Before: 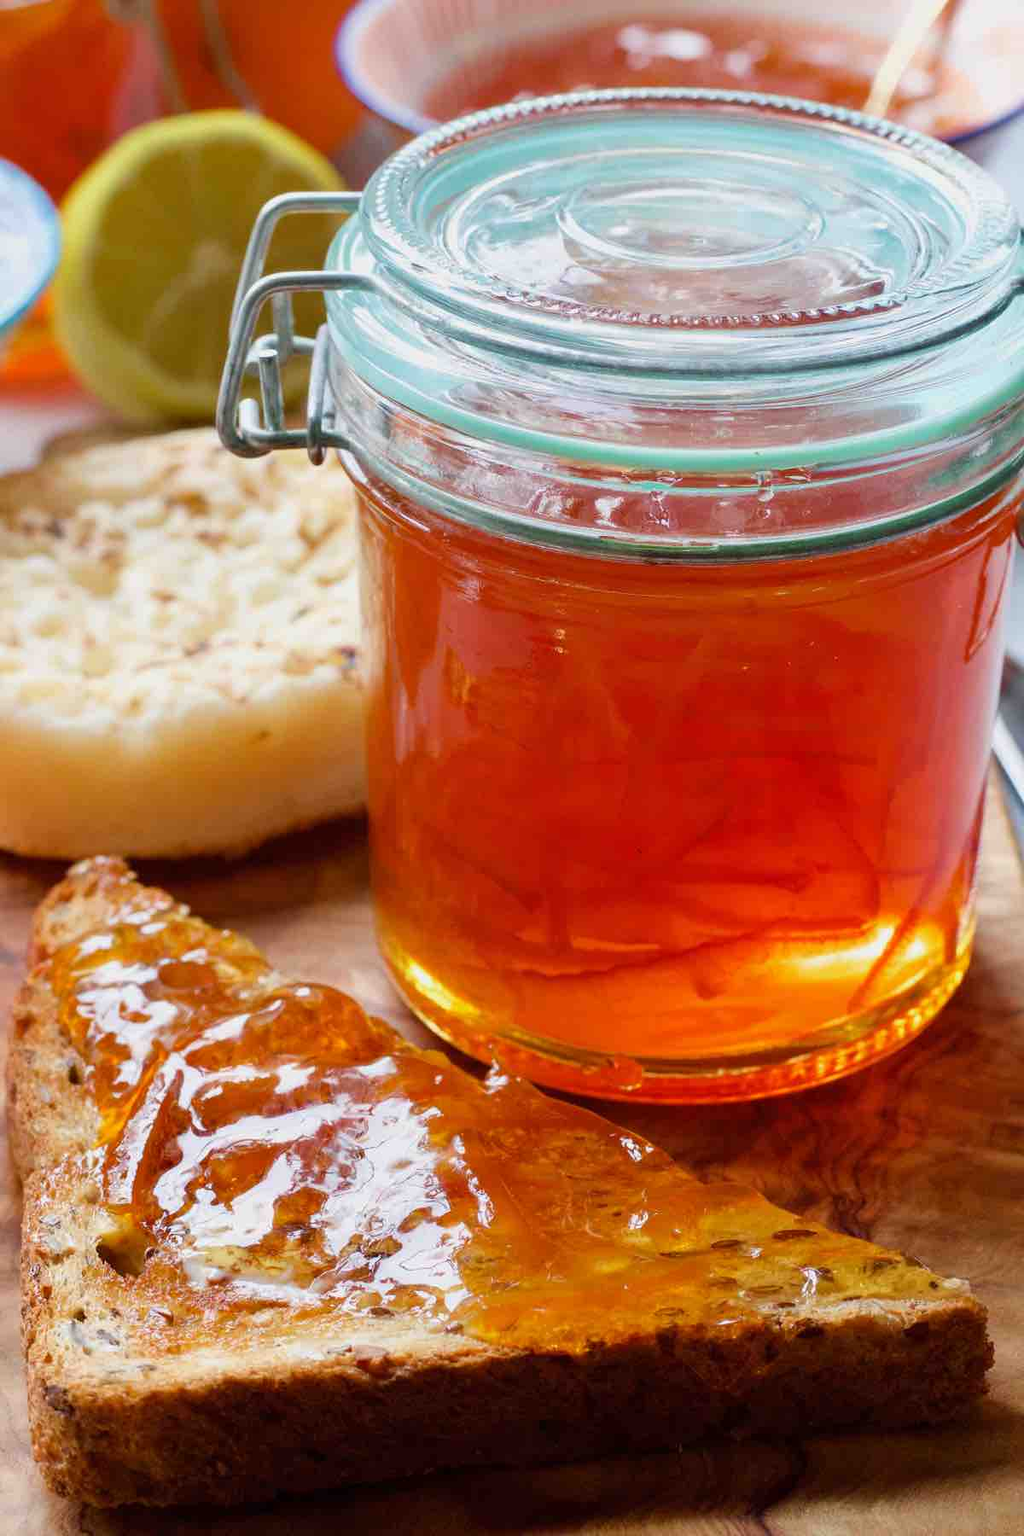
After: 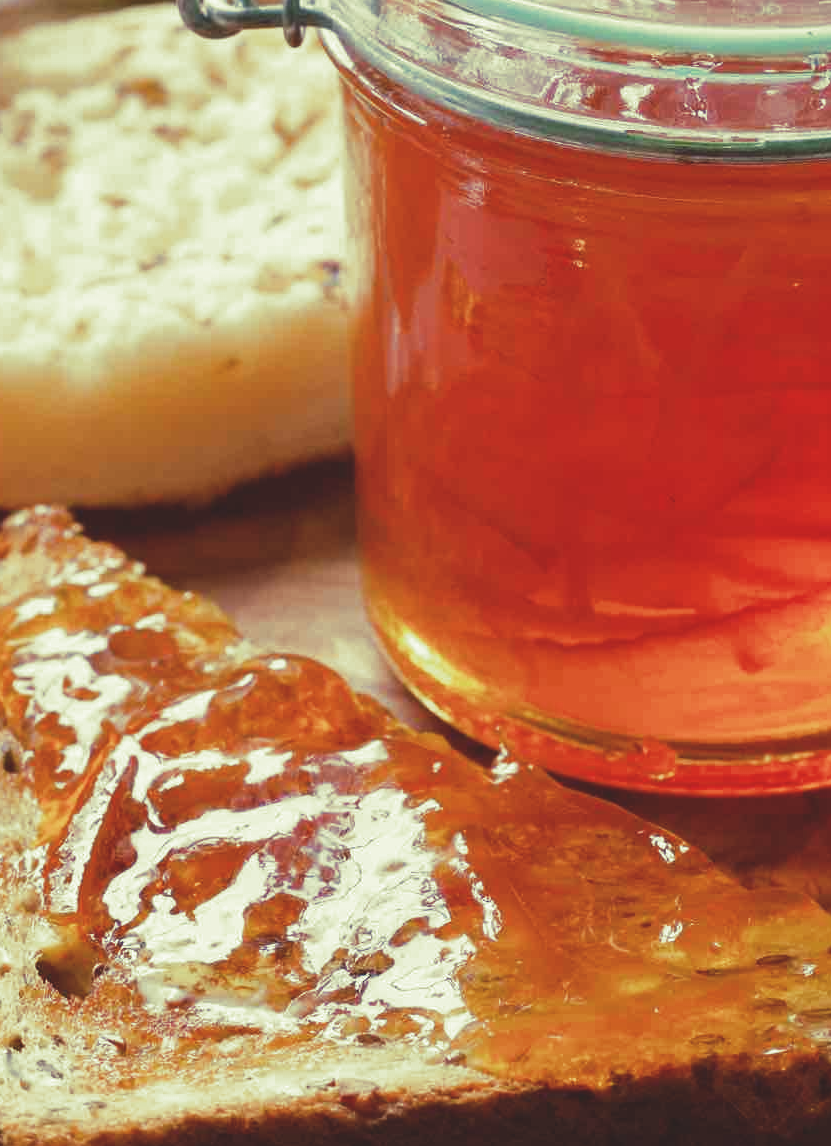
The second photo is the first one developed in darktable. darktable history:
crop: left 6.488%, top 27.668%, right 24.183%, bottom 8.656%
exposure: black level correction -0.015, compensate highlight preservation false
white balance: red 1, blue 1
split-toning: shadows › hue 290.82°, shadows › saturation 0.34, highlights › saturation 0.38, balance 0, compress 50%
